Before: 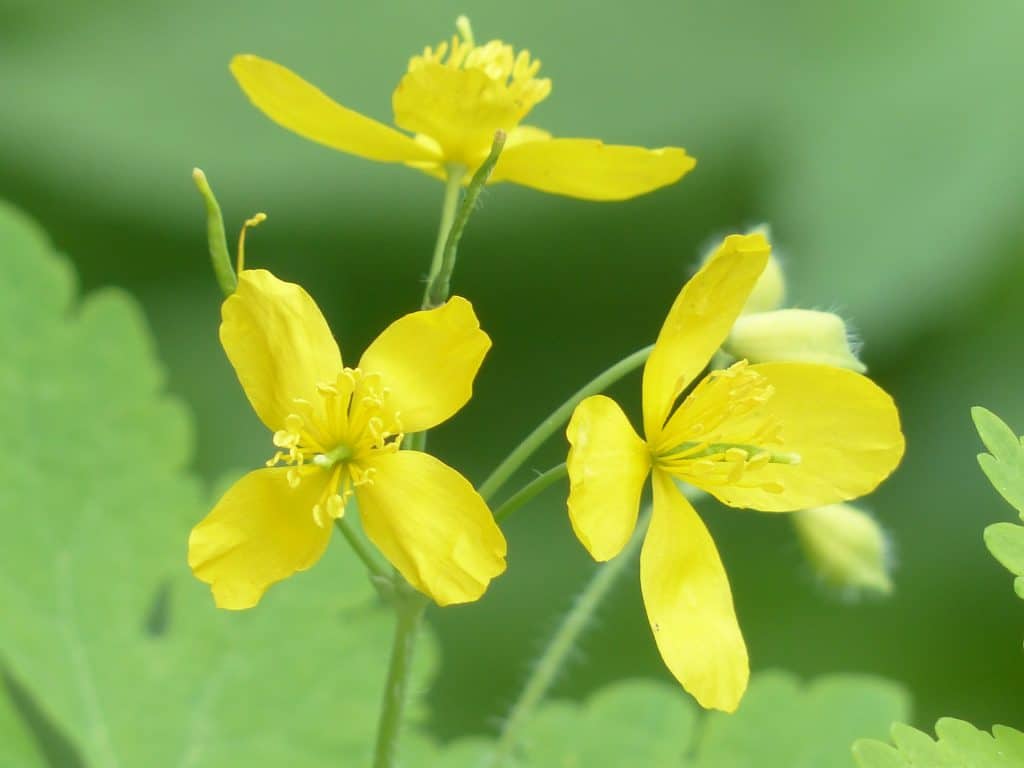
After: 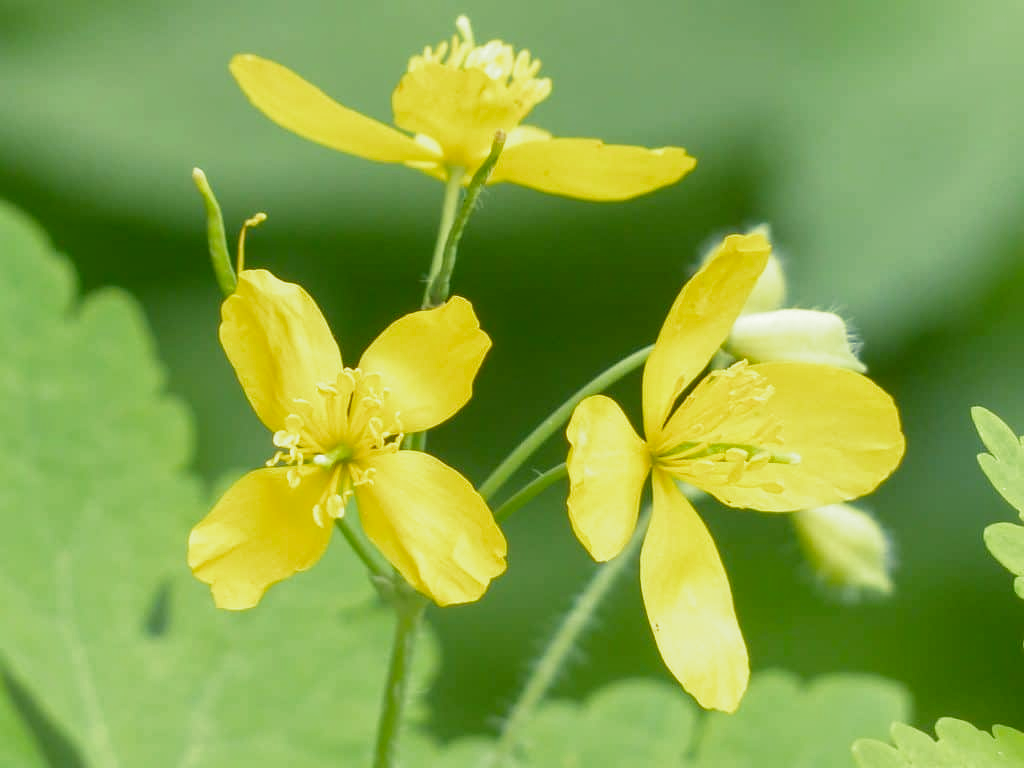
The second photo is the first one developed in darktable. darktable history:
local contrast: detail 130%
white balance: red 1.05, blue 1.072
color balance: output saturation 110%
split-toning: shadows › hue 290.82°, shadows › saturation 0.34, highlights › saturation 0.38, balance 0, compress 50%
